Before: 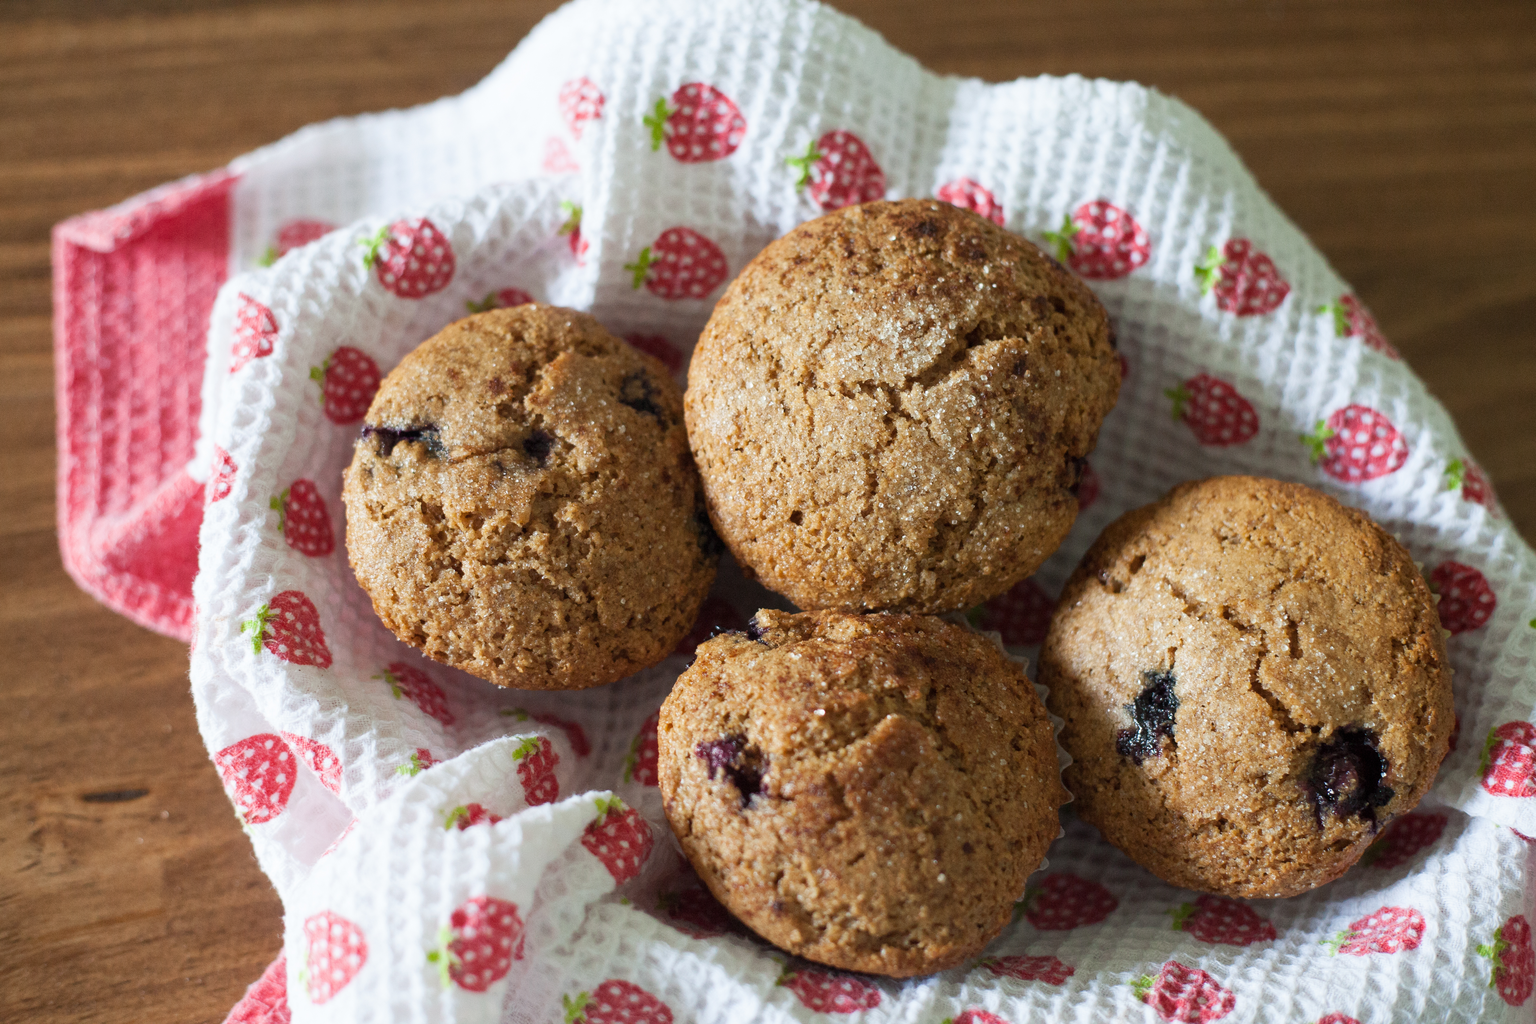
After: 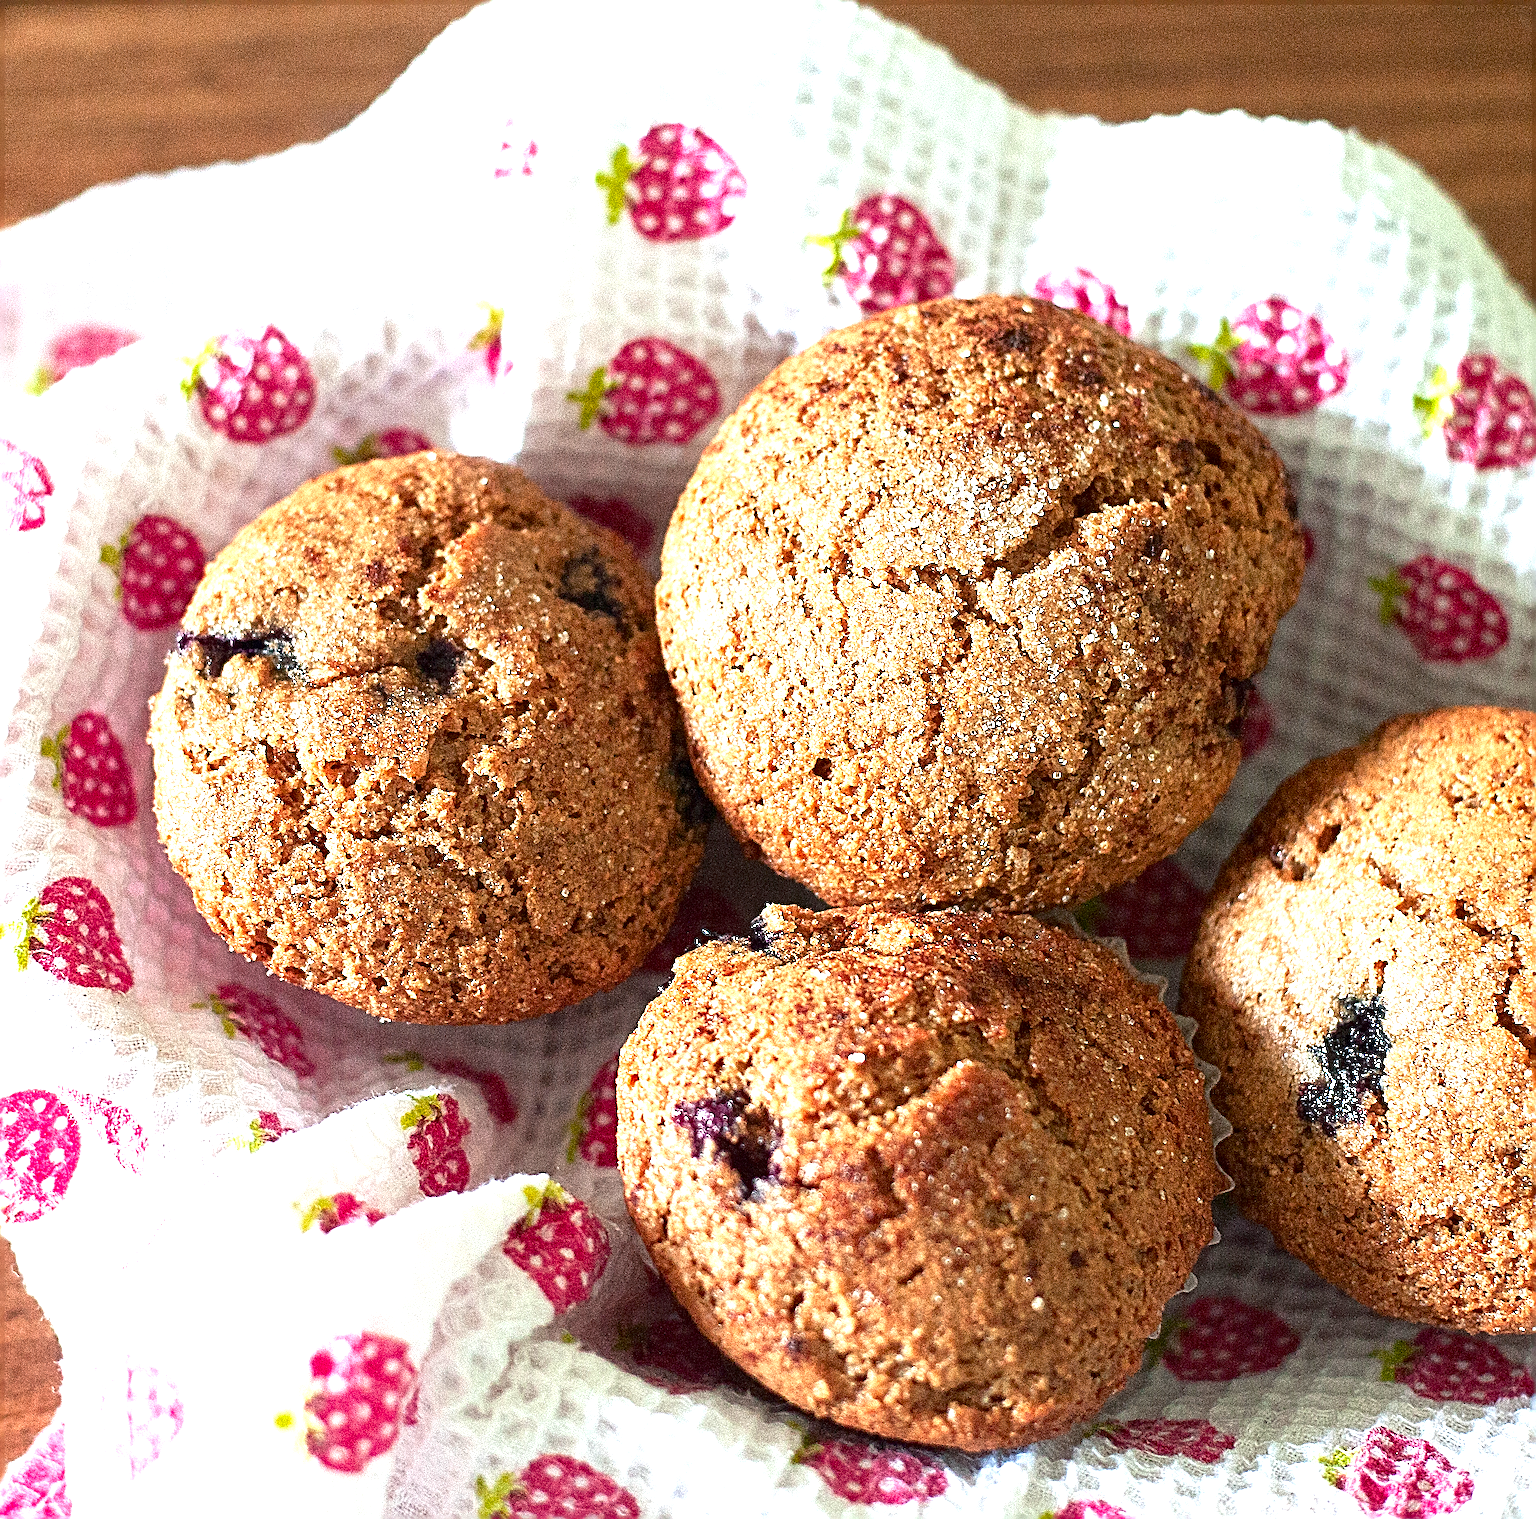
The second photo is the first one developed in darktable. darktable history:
exposure: exposure 1.145 EV, compensate highlight preservation false
crop and rotate: left 15.81%, right 16.823%
color zones: curves: ch1 [(0.239, 0.552) (0.75, 0.5)]; ch2 [(0.25, 0.462) (0.749, 0.457)]
local contrast: mode bilateral grid, contrast 20, coarseness 50, detail 119%, midtone range 0.2
sharpen: radius 4.034, amount 1.997
contrast brightness saturation: contrast 0.069, brightness -0.147, saturation 0.119
